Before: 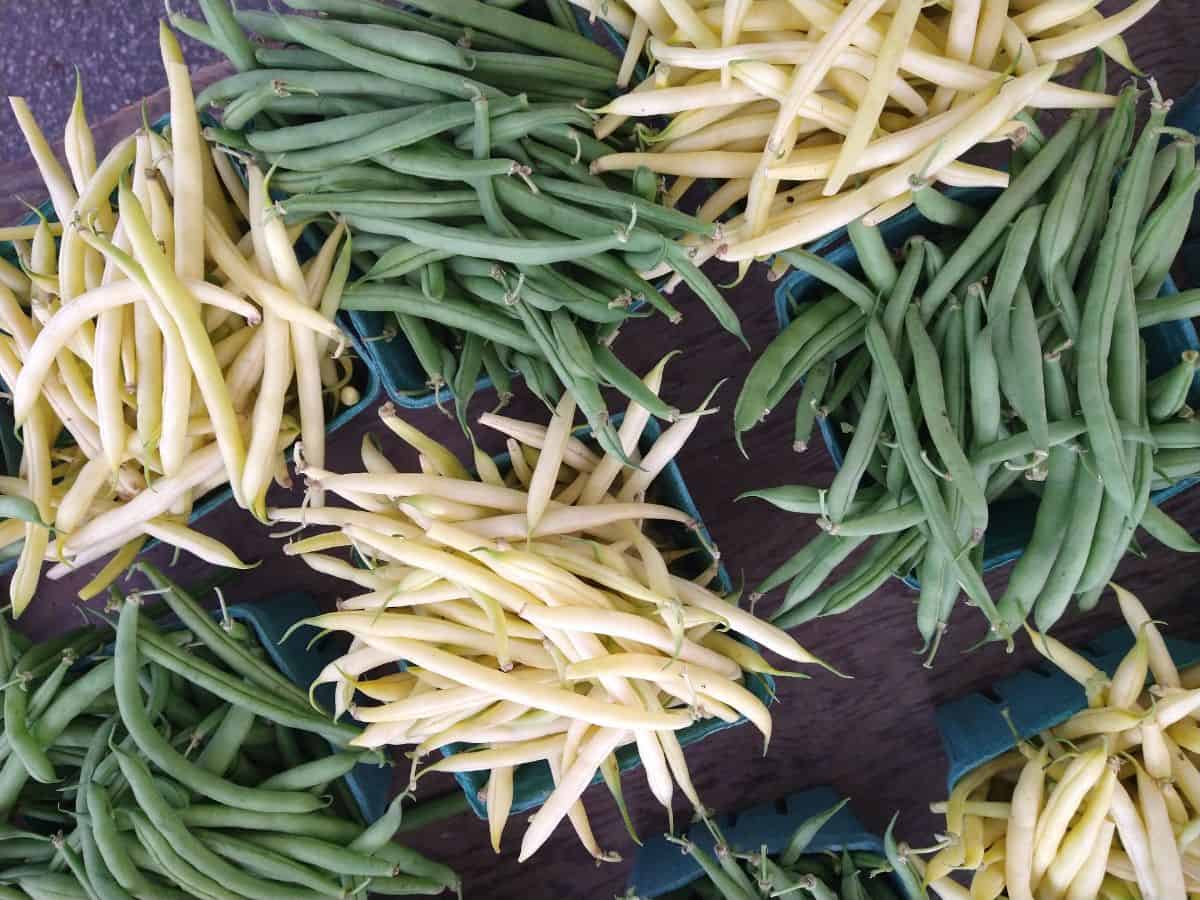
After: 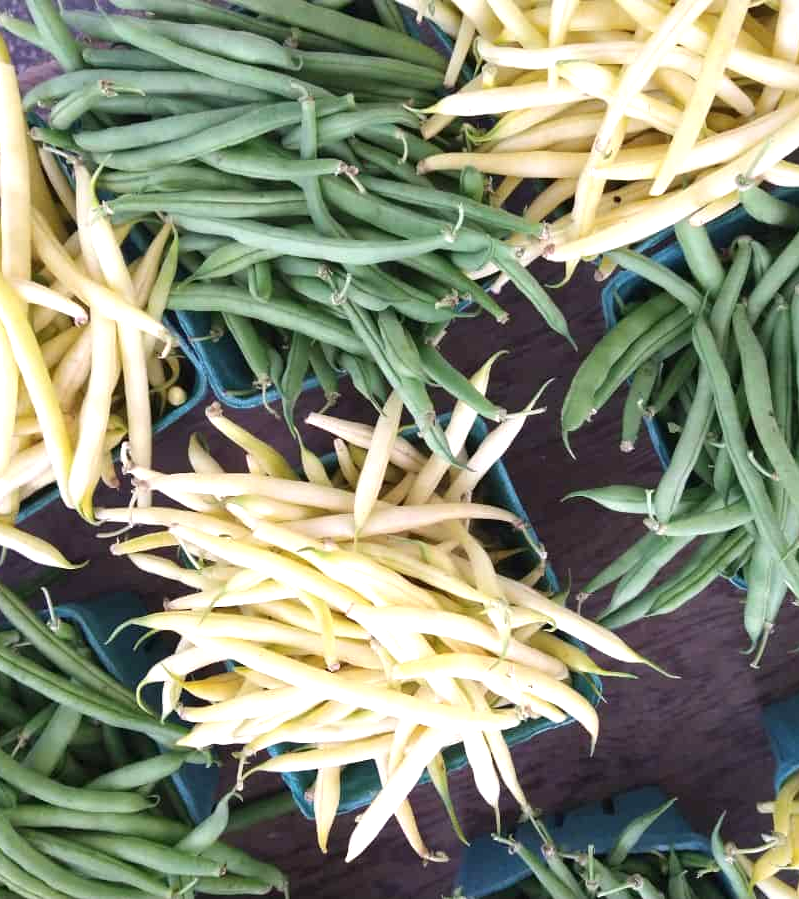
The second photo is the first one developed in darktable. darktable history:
exposure: black level correction 0, exposure 0.6 EV, compensate exposure bias true, compensate highlight preservation false
crop and rotate: left 14.436%, right 18.898%
